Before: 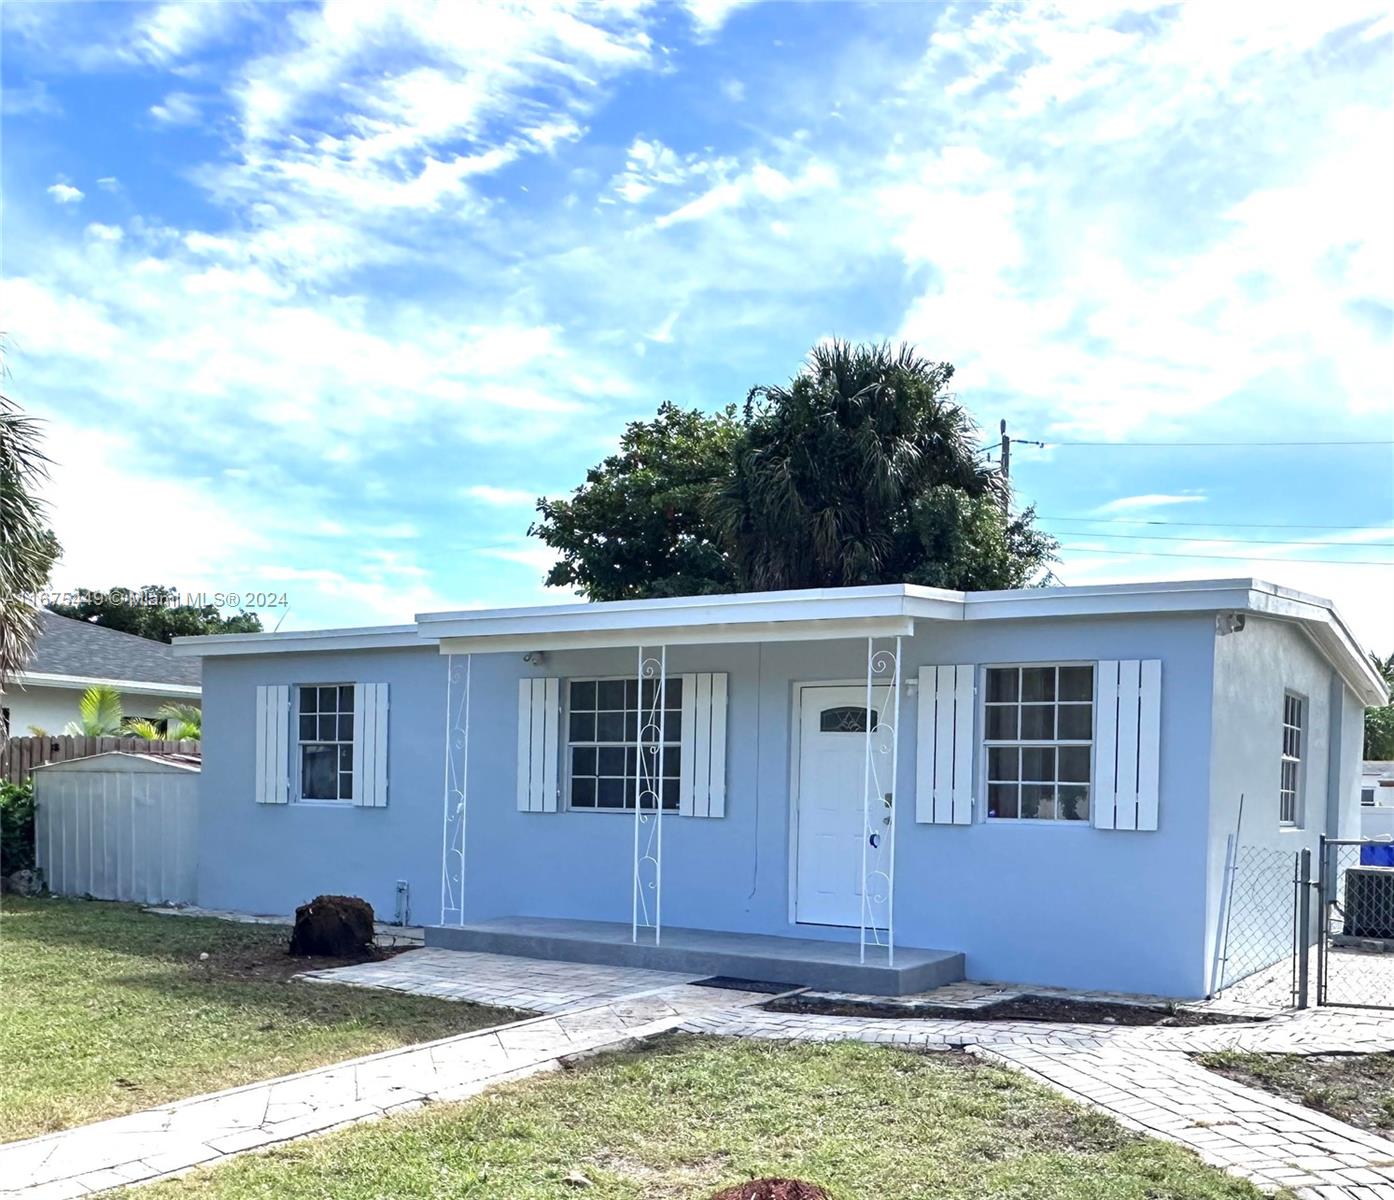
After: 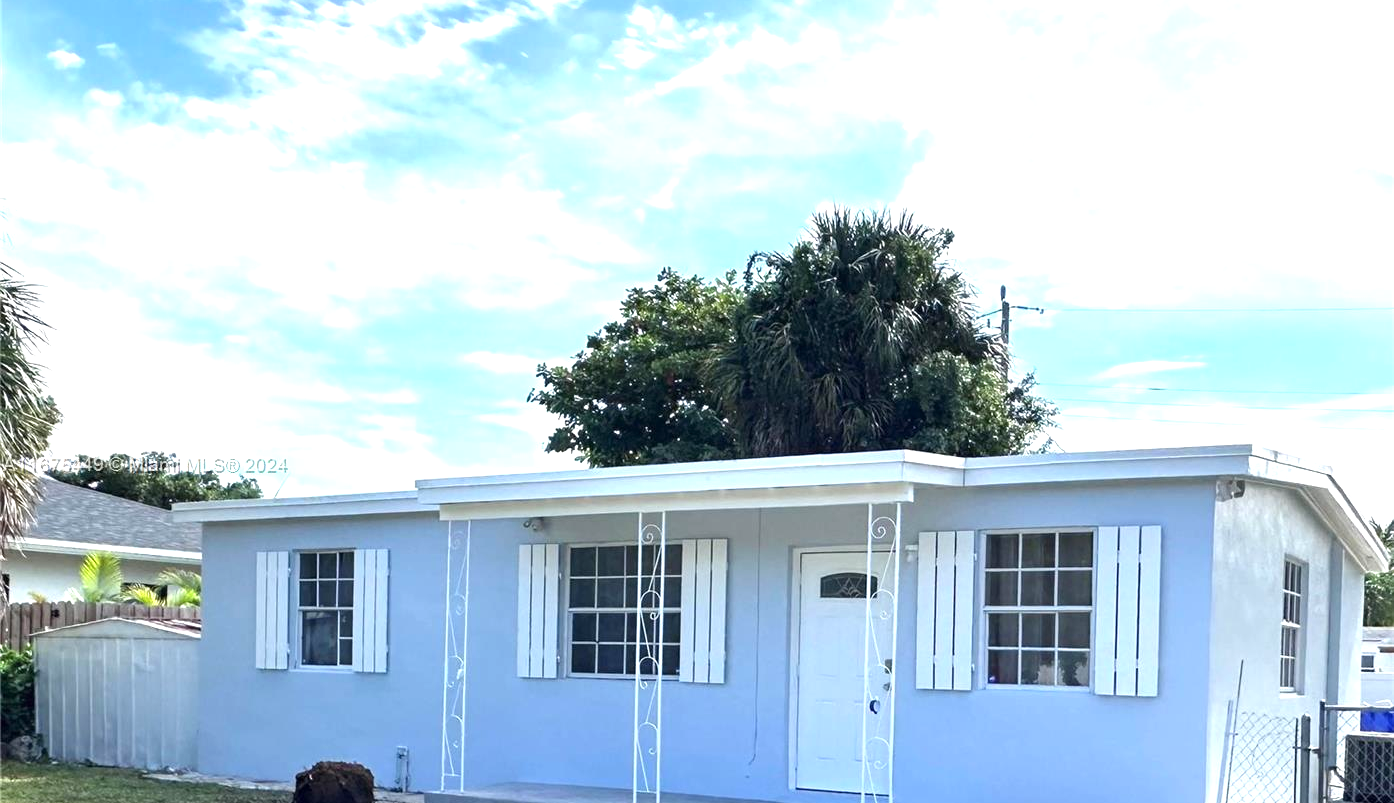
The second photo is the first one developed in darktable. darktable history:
crop: top 11.186%, bottom 21.89%
exposure: exposure 0.611 EV, compensate exposure bias true, compensate highlight preservation false
